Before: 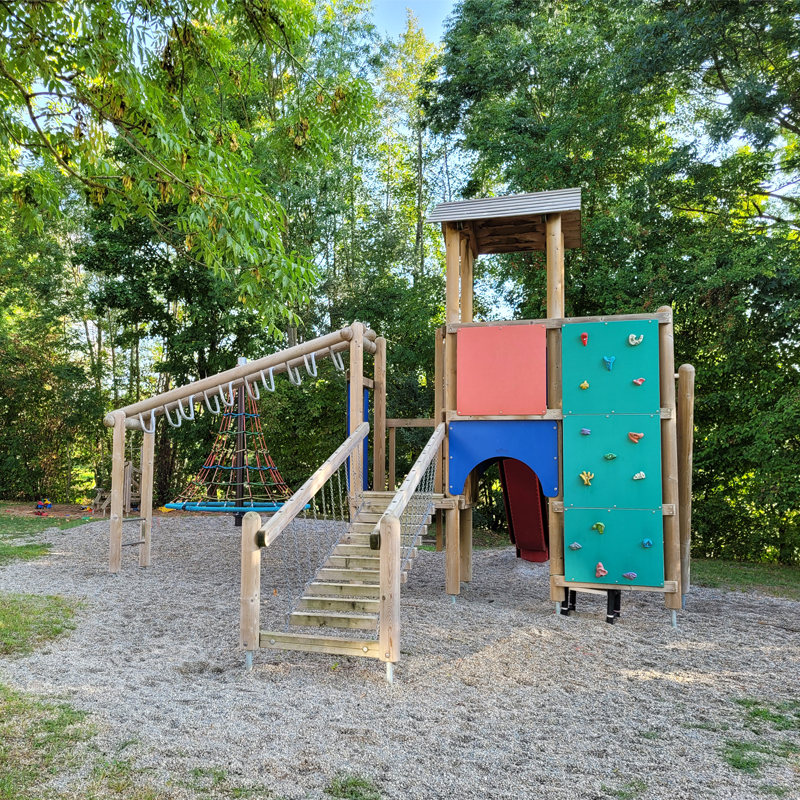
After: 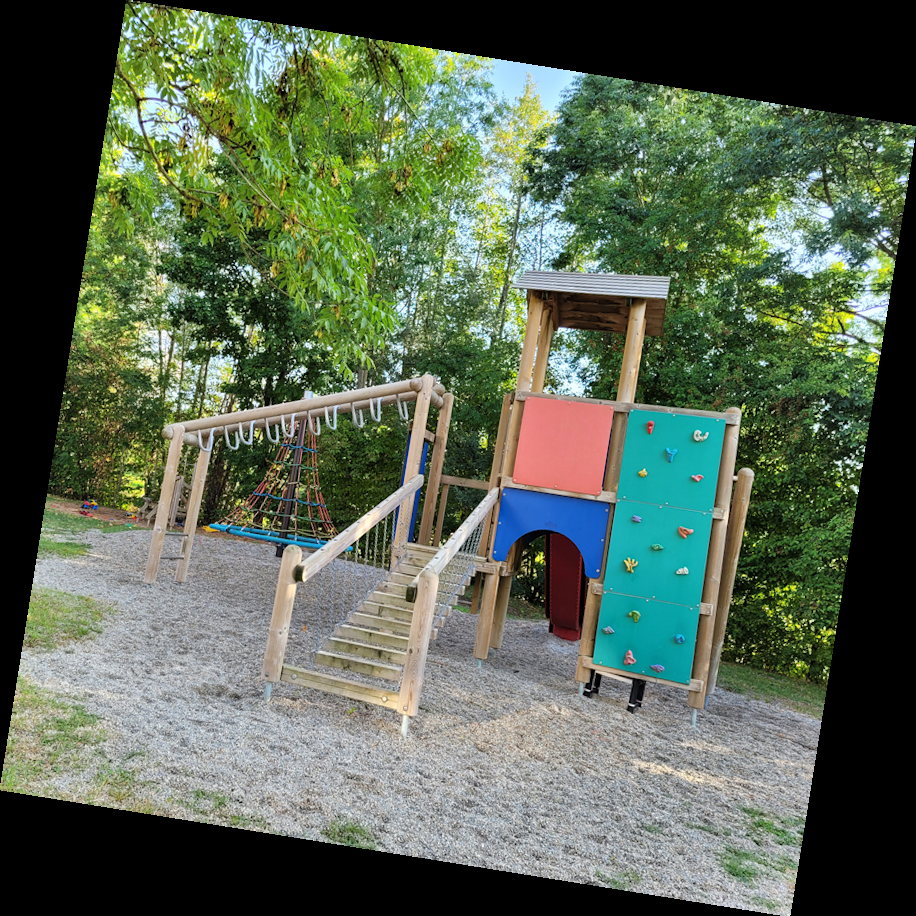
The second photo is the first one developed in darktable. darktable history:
rotate and perspective: rotation 9.12°, automatic cropping off
shadows and highlights: radius 108.52, shadows 44.07, highlights -67.8, low approximation 0.01, soften with gaussian
